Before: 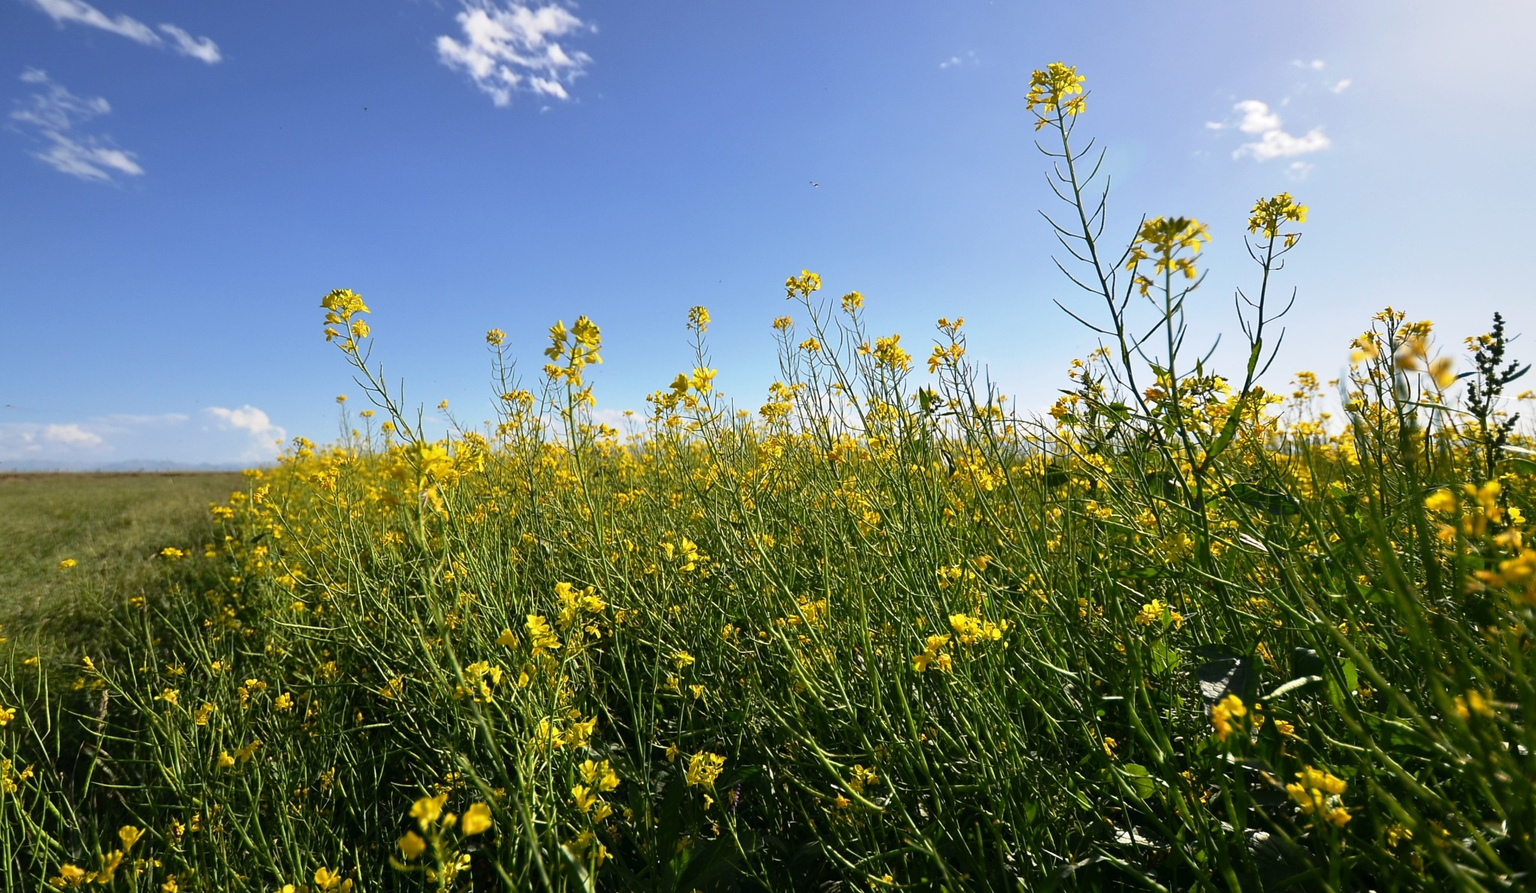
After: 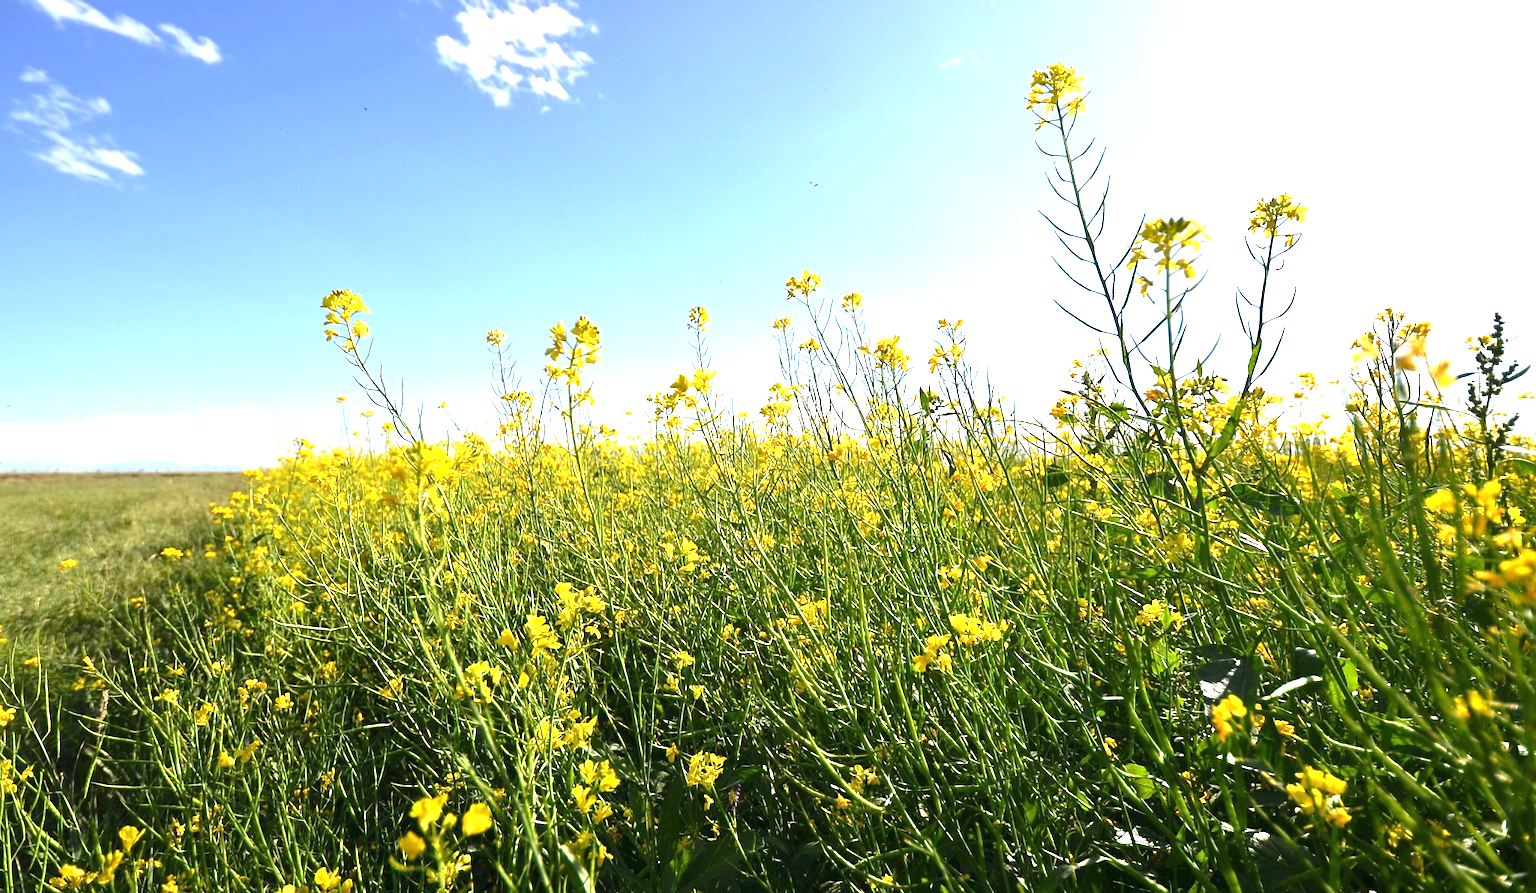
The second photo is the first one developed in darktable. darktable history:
exposure: black level correction 0, exposure 1.452 EV, compensate highlight preservation false
